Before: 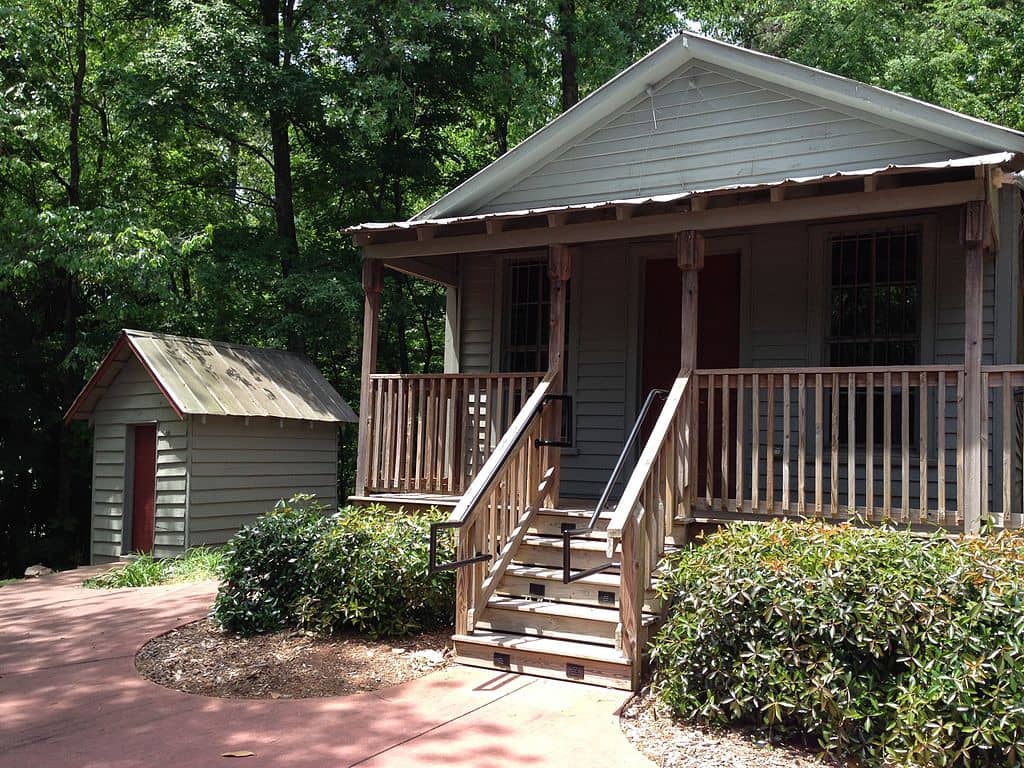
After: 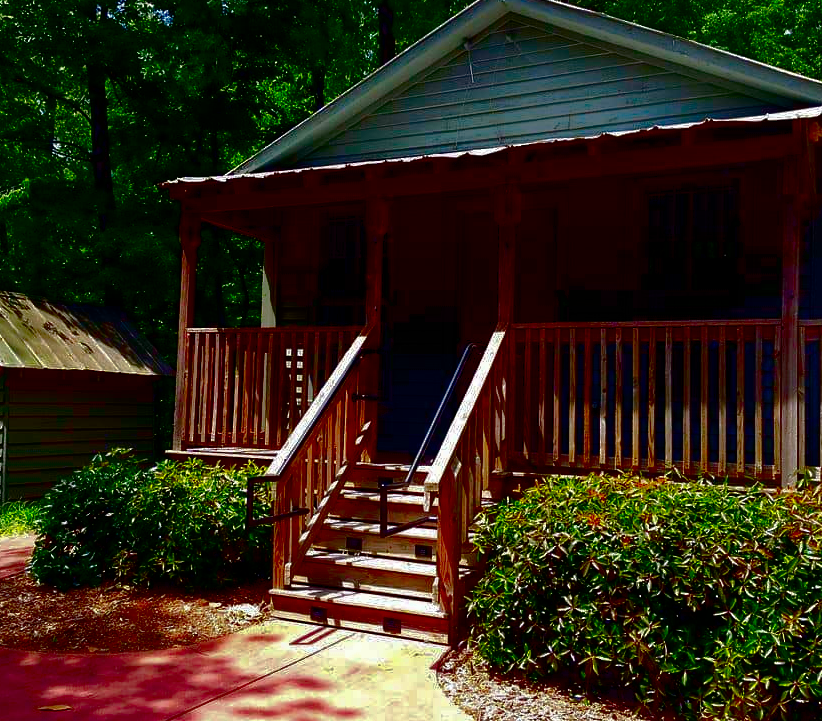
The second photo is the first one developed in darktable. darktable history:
base curve: curves: ch0 [(0, 0) (0.073, 0.04) (0.157, 0.139) (0.492, 0.492) (0.758, 0.758) (1, 1)], preserve colors none
shadows and highlights: highlights color adjustment 73.77%
contrast brightness saturation: brightness -0.98, saturation 0.991
crop and rotate: left 17.959%, top 5.99%, right 1.684%
